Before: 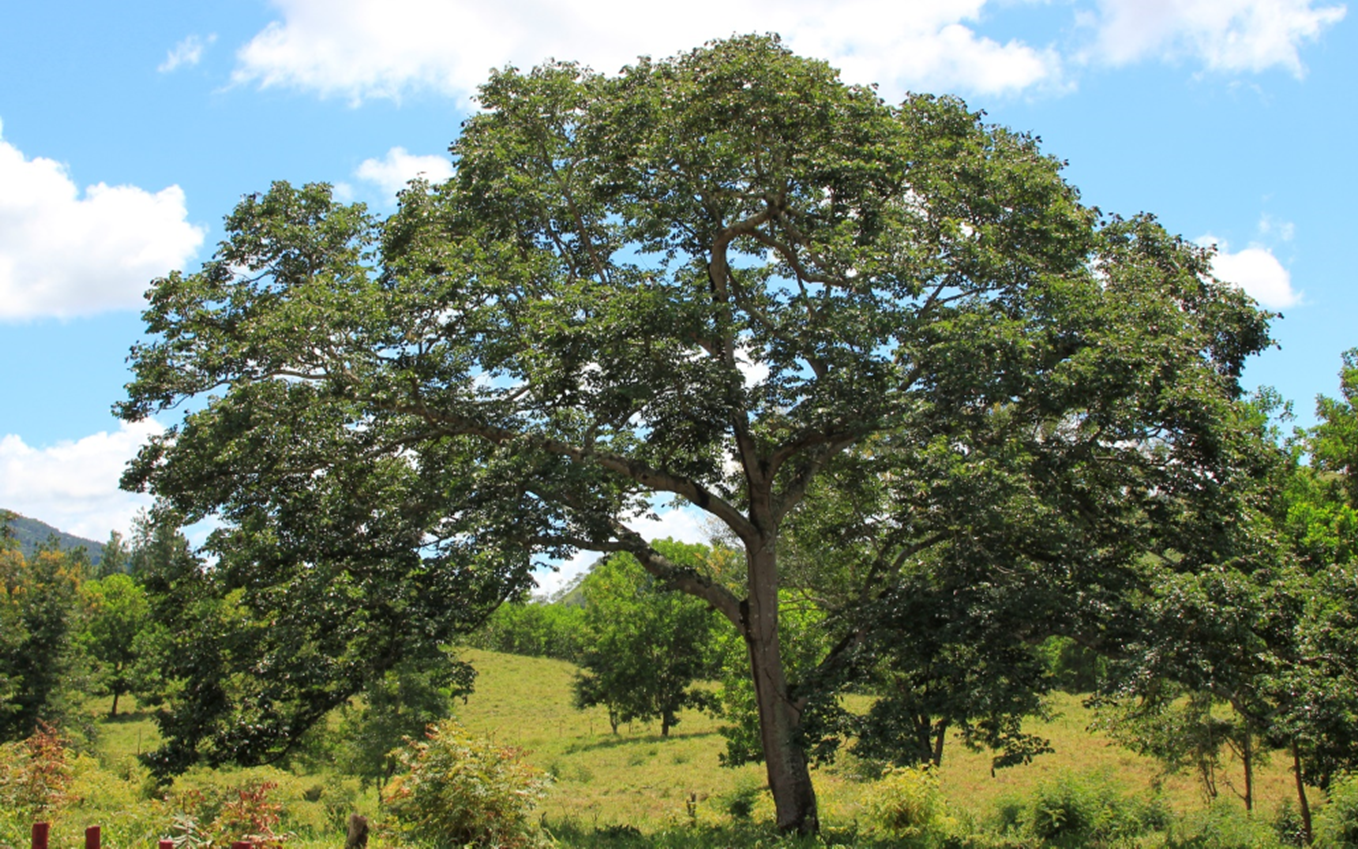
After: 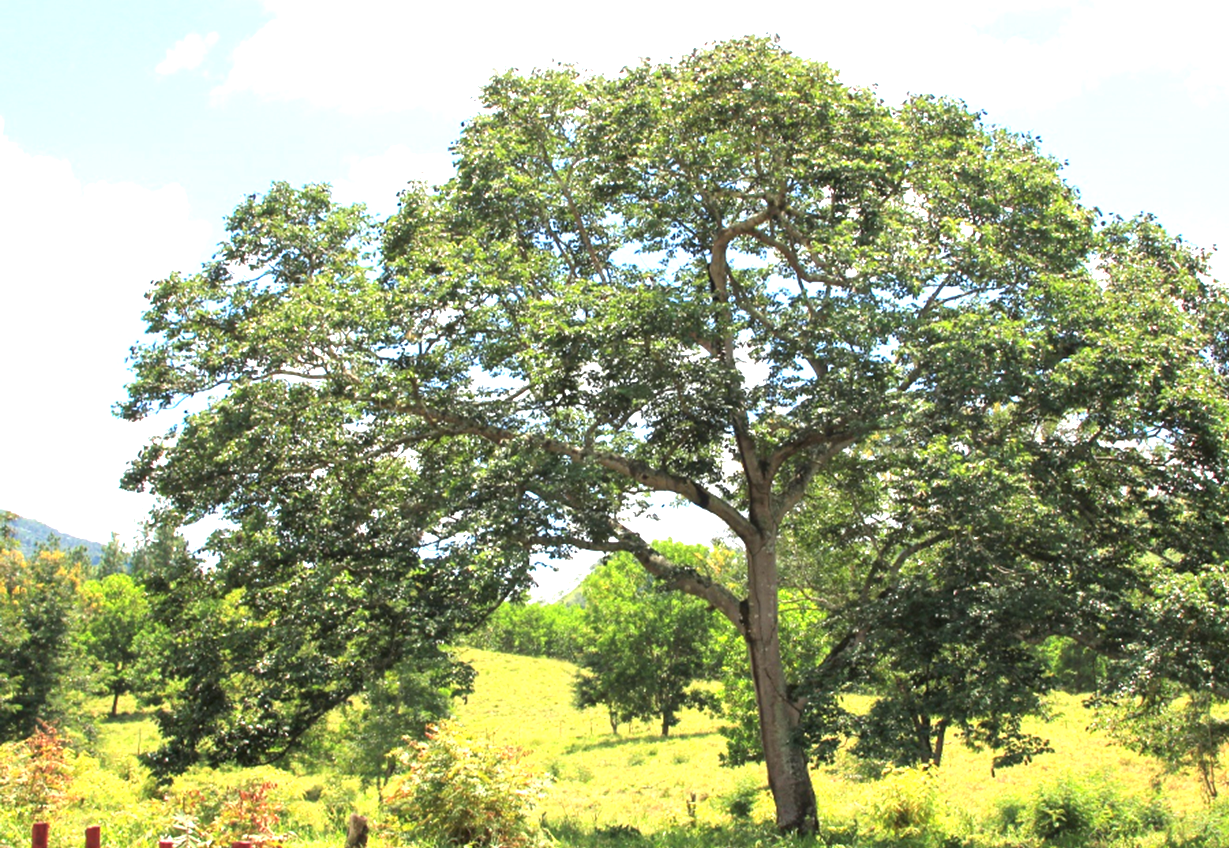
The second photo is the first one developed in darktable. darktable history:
exposure: black level correction 0, exposure 1.454 EV, compensate highlight preservation false
crop: right 9.487%, bottom 0.026%
